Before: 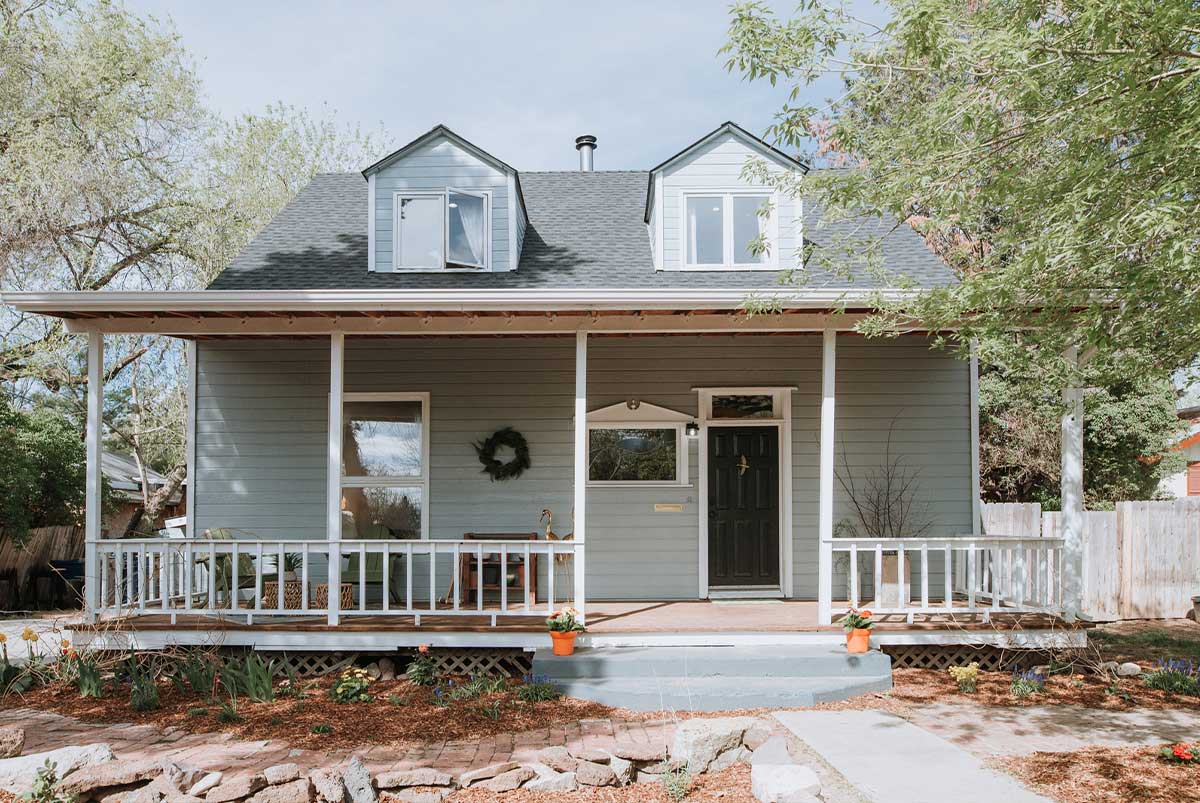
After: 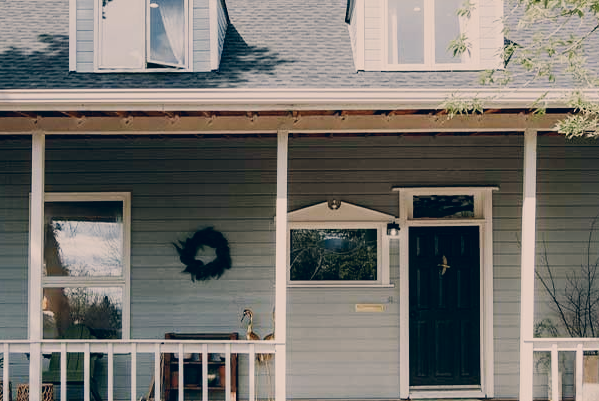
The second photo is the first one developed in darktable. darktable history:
crop: left 25%, top 25%, right 25%, bottom 25%
color correction: highlights a* 10.32, highlights b* 14.66, shadows a* -9.59, shadows b* -15.02
color contrast: green-magenta contrast 0.96
sigmoid: skew -0.2, preserve hue 0%, red attenuation 0.1, red rotation 0.035, green attenuation 0.1, green rotation -0.017, blue attenuation 0.15, blue rotation -0.052, base primaries Rec2020
tone equalizer: on, module defaults
